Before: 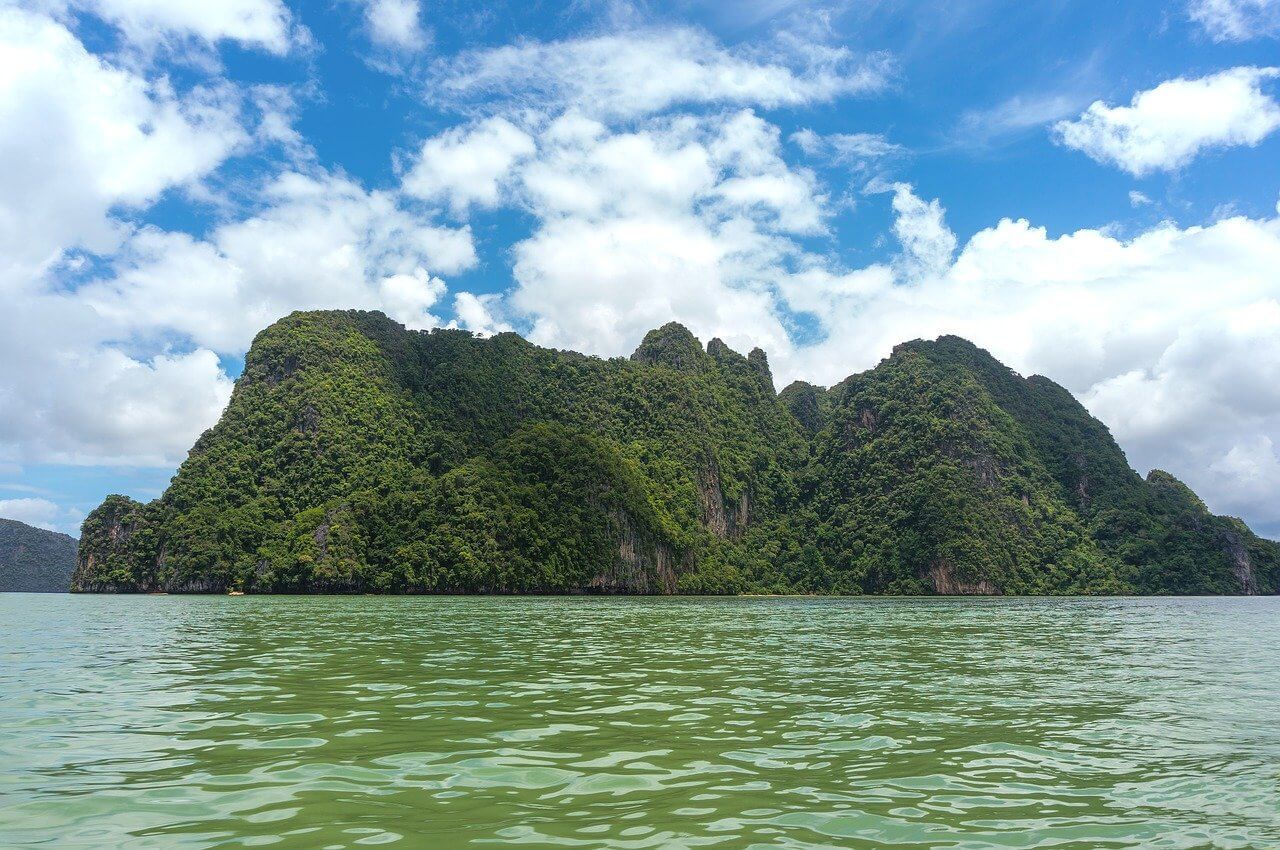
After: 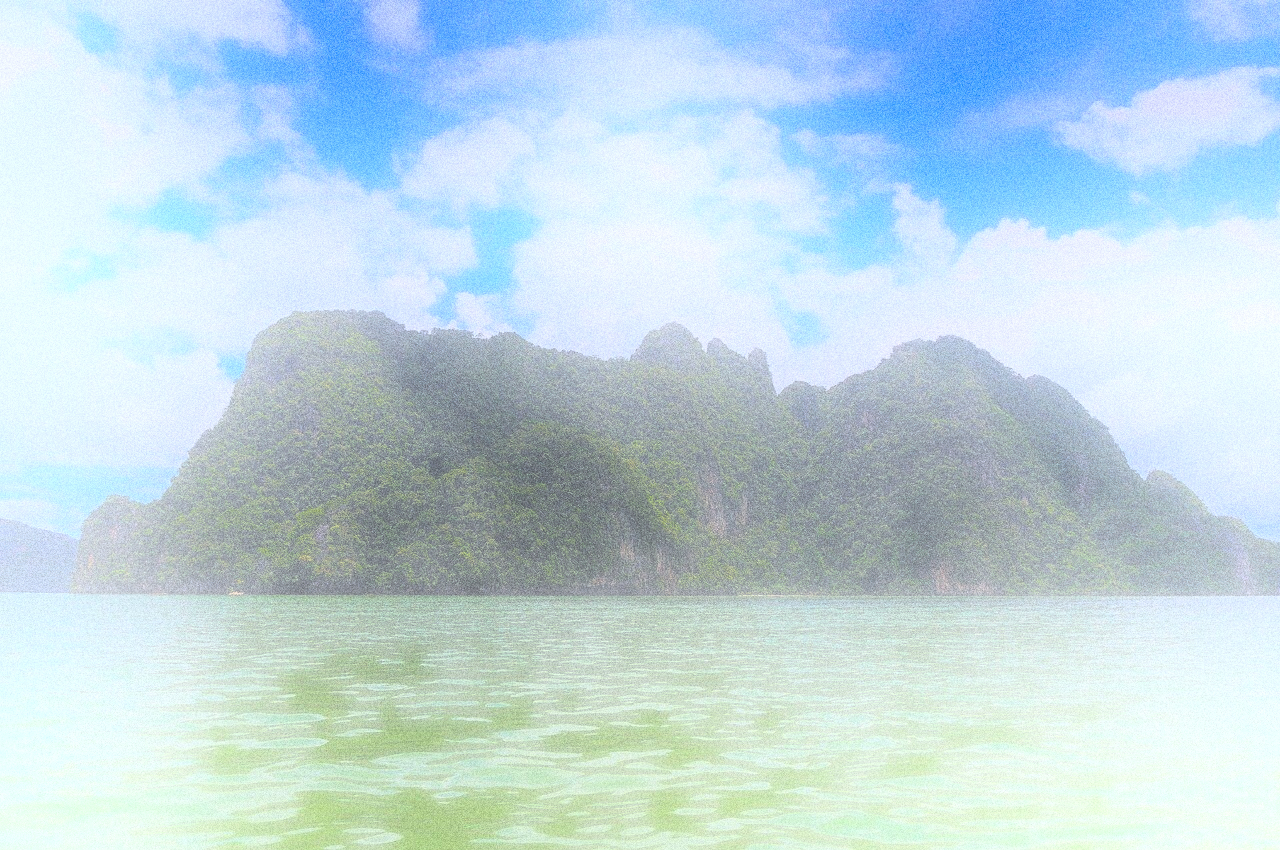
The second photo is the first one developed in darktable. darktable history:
rgb levels: levels [[0.027, 0.429, 0.996], [0, 0.5, 1], [0, 0.5, 1]]
contrast equalizer: y [[0.439, 0.44, 0.442, 0.457, 0.493, 0.498], [0.5 ×6], [0.5 ×6], [0 ×6], [0 ×6]], mix 0.76
vibrance: vibrance 67%
bloom: on, module defaults
grain: coarseness 14.49 ISO, strength 48.04%, mid-tones bias 35%
graduated density: hue 238.83°, saturation 50%
haze removal: strength -0.9, distance 0.225, compatibility mode true, adaptive false
color balance rgb: perceptual saturation grading › global saturation 10%, global vibrance 10%
